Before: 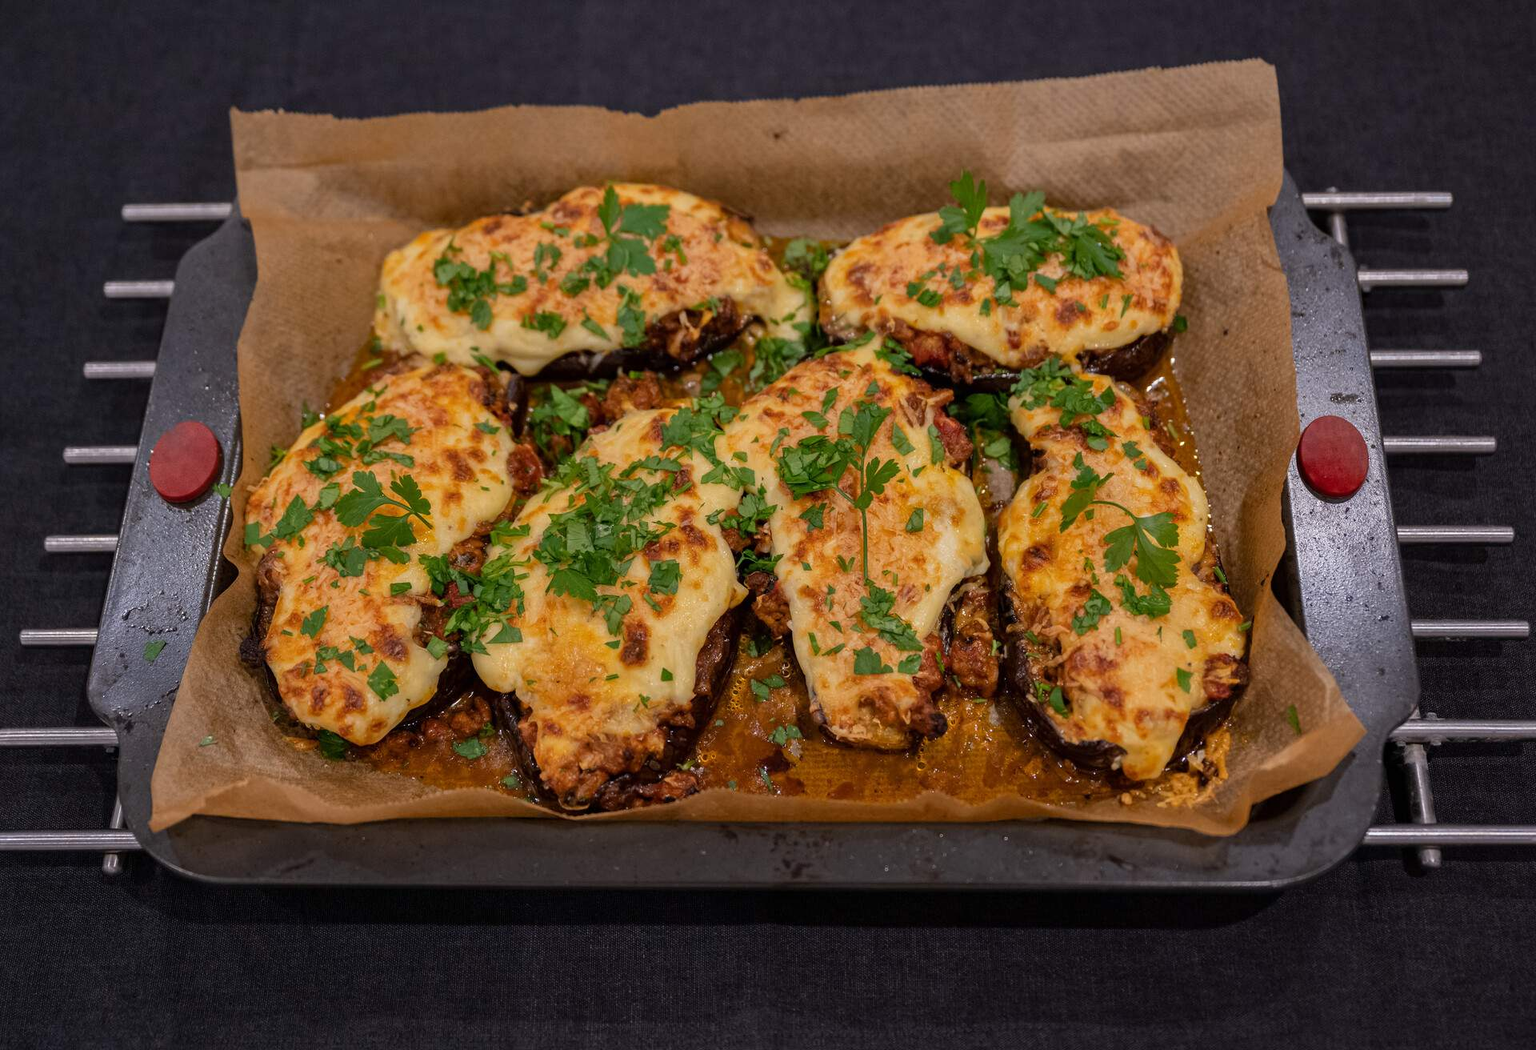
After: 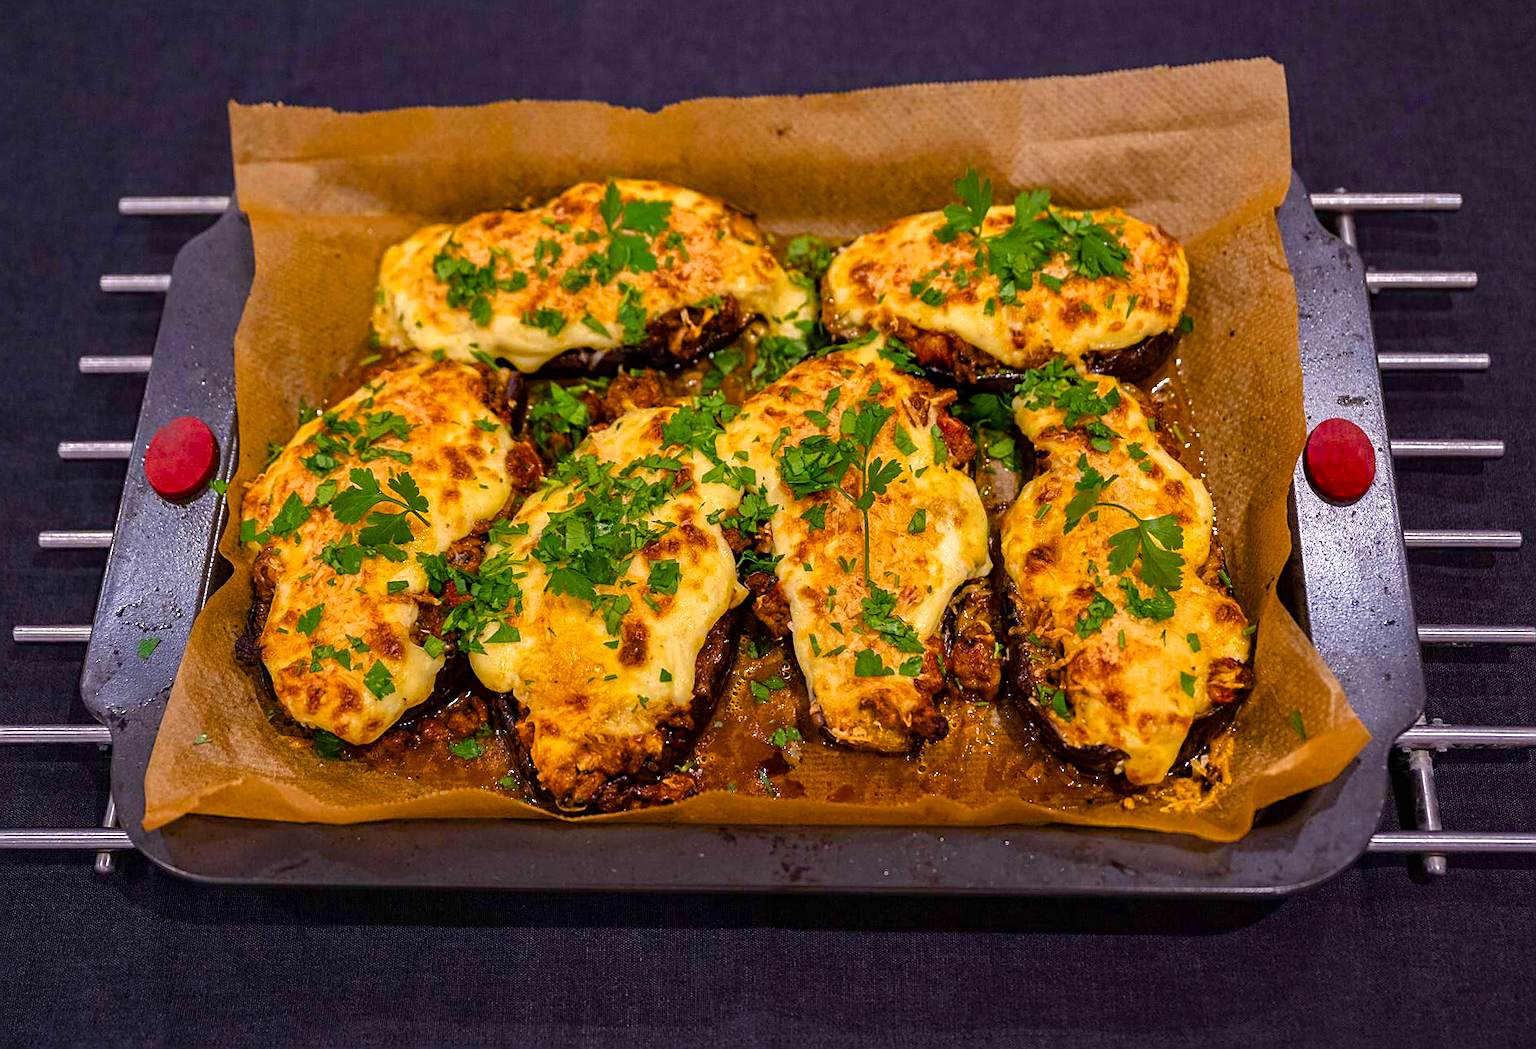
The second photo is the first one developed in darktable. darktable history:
color balance rgb: shadows lift › chroma 3.351%, shadows lift › hue 281.57°, highlights gain › luminance 14.6%, linear chroma grading › global chroma 14.597%, perceptual saturation grading › global saturation 20%, perceptual saturation grading › highlights -25.893%, perceptual saturation grading › shadows 49.228%, perceptual brilliance grading › global brilliance 11.61%, global vibrance 14.626%
crop and rotate: angle -0.362°
sharpen: on, module defaults
